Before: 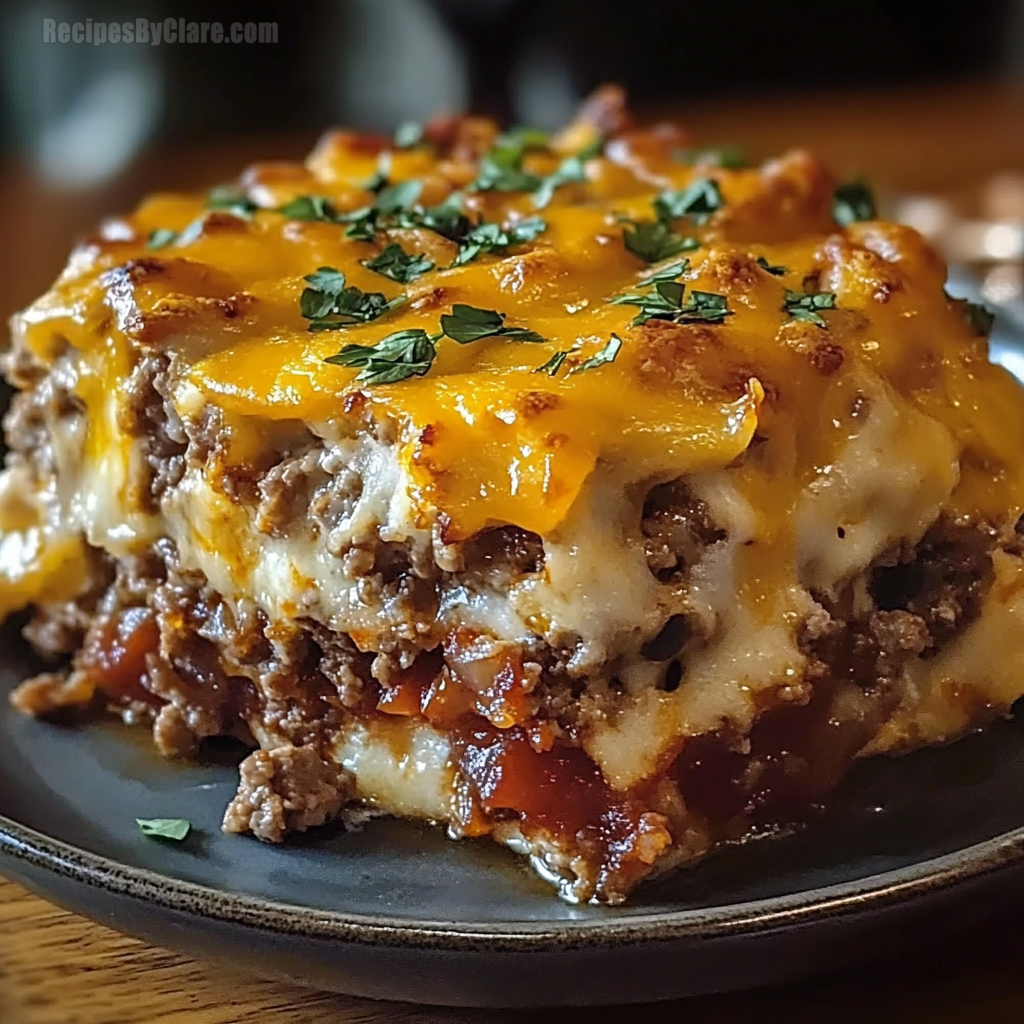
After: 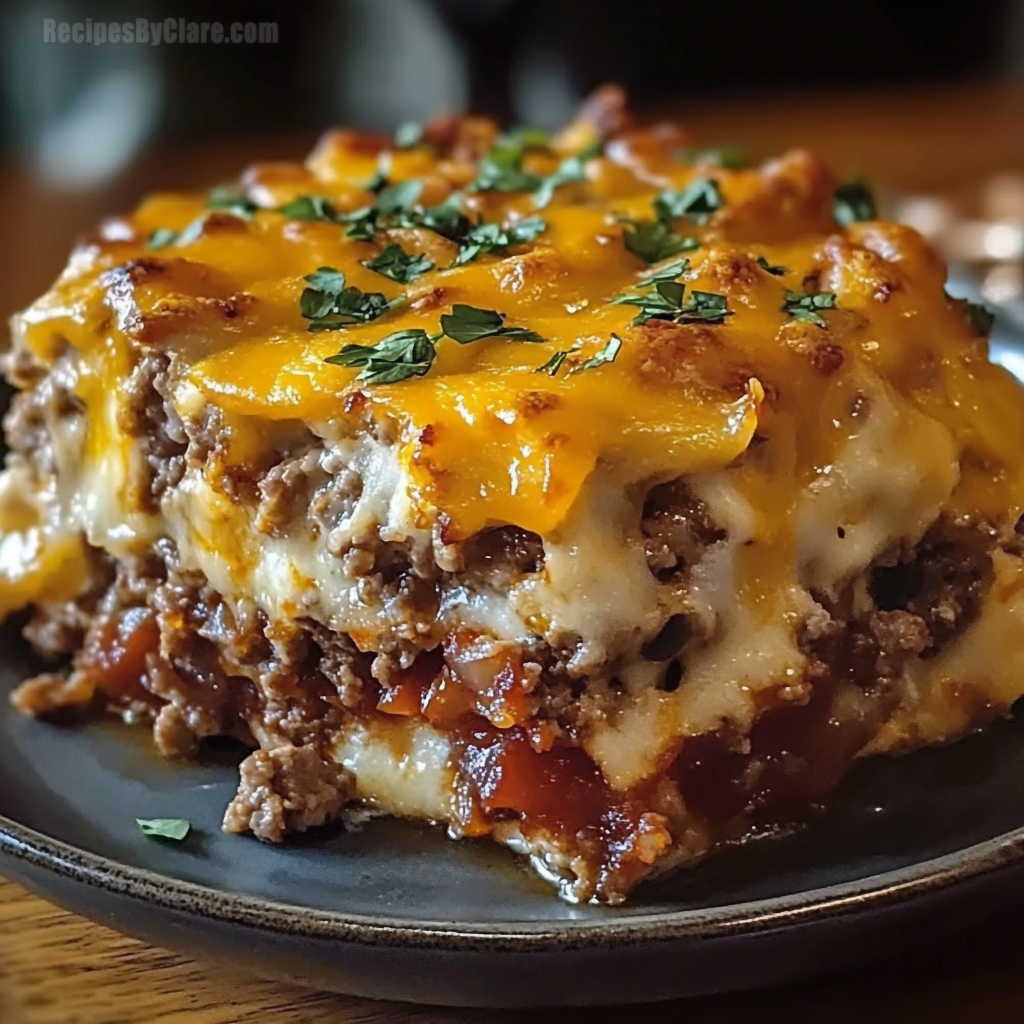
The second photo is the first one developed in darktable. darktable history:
contrast equalizer: y [[0.5 ×4, 0.525, 0.667], [0.5 ×6], [0.5 ×6], [0 ×4, 0.042, 0], [0, 0, 0.004, 0.1, 0.191, 0.131]], mix -0.983
